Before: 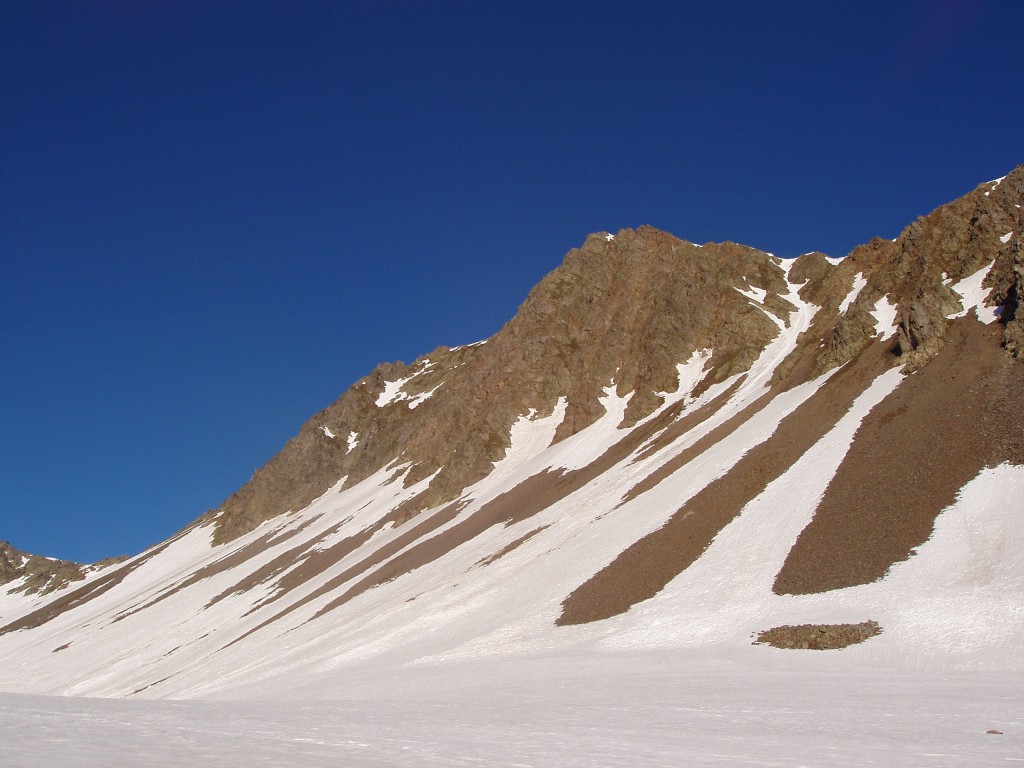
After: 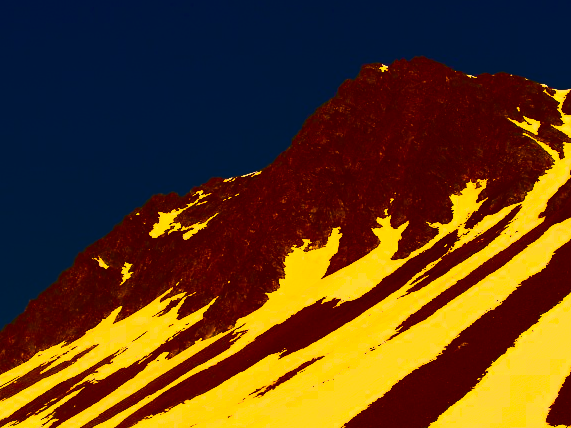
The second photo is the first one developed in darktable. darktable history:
white balance: red 1.123, blue 0.83
crop and rotate: left 22.13%, top 22.054%, right 22.026%, bottom 22.102%
color balance rgb: linear chroma grading › global chroma 40.15%, perceptual saturation grading › global saturation 60.58%, perceptual saturation grading › highlights 20.44%, perceptual saturation grading › shadows -50.36%, perceptual brilliance grading › highlights 2.19%, perceptual brilliance grading › mid-tones -50.36%, perceptual brilliance grading › shadows -50.36%
tone curve: curves: ch0 [(0, 0.036) (0.119, 0.115) (0.466, 0.498) (0.715, 0.767) (0.817, 0.865) (1, 0.998)]; ch1 [(0, 0) (0.377, 0.424) (0.442, 0.491) (0.487, 0.498) (0.514, 0.512) (0.536, 0.577) (0.66, 0.724) (1, 1)]; ch2 [(0, 0) (0.38, 0.405) (0.463, 0.443) (0.492, 0.486) (0.526, 0.541) (0.578, 0.598) (1, 1)], color space Lab, independent channels, preserve colors none
contrast brightness saturation: contrast 0.4, brightness 0.05, saturation 0.25
base curve: curves: ch0 [(0, 0) (0.257, 0.25) (0.482, 0.586) (0.757, 0.871) (1, 1)]
